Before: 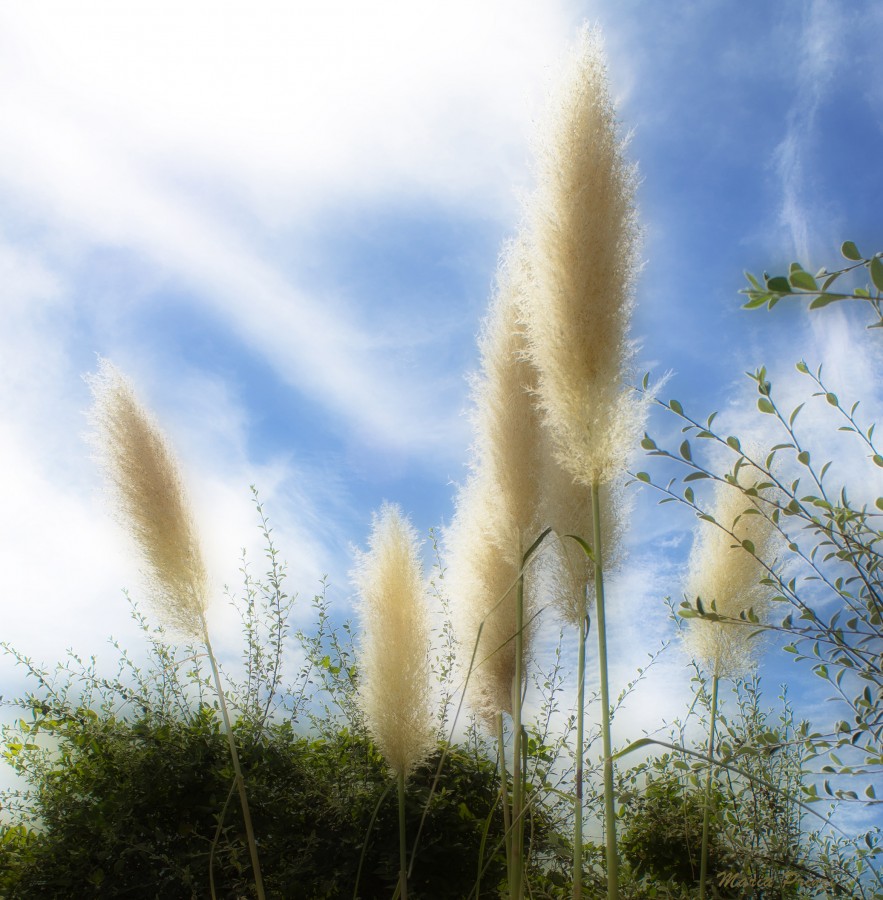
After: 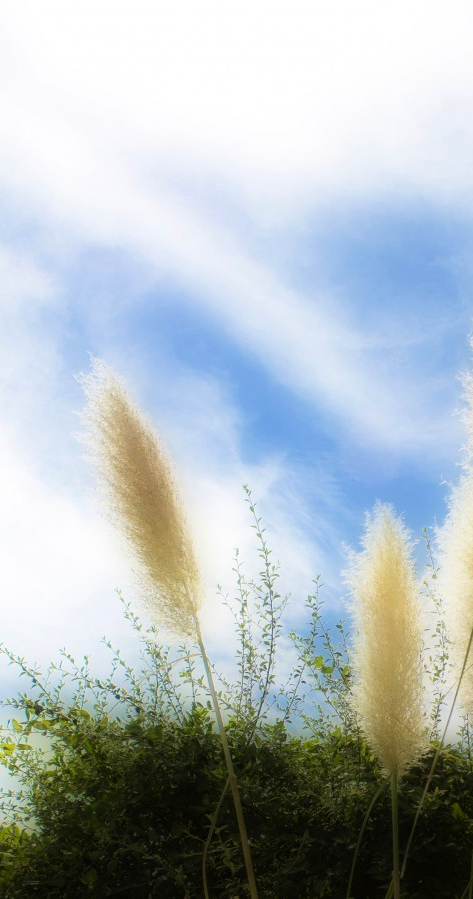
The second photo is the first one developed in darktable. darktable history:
velvia: on, module defaults
crop: left 0.873%, right 45.462%, bottom 0.079%
